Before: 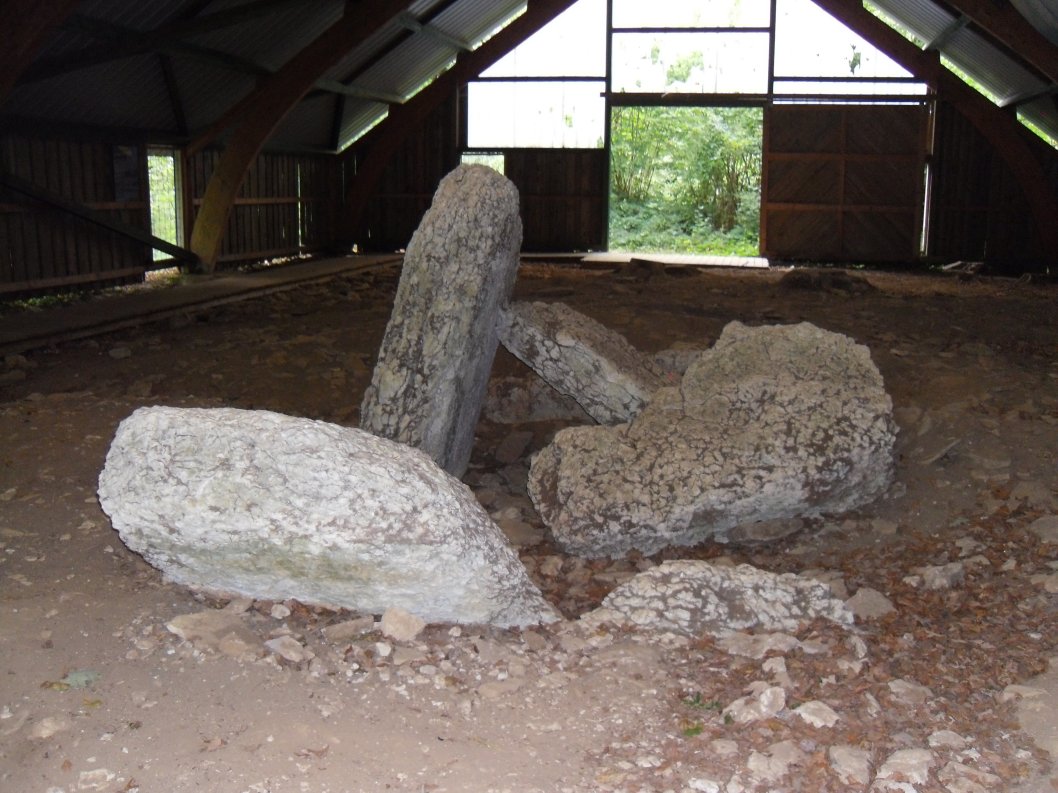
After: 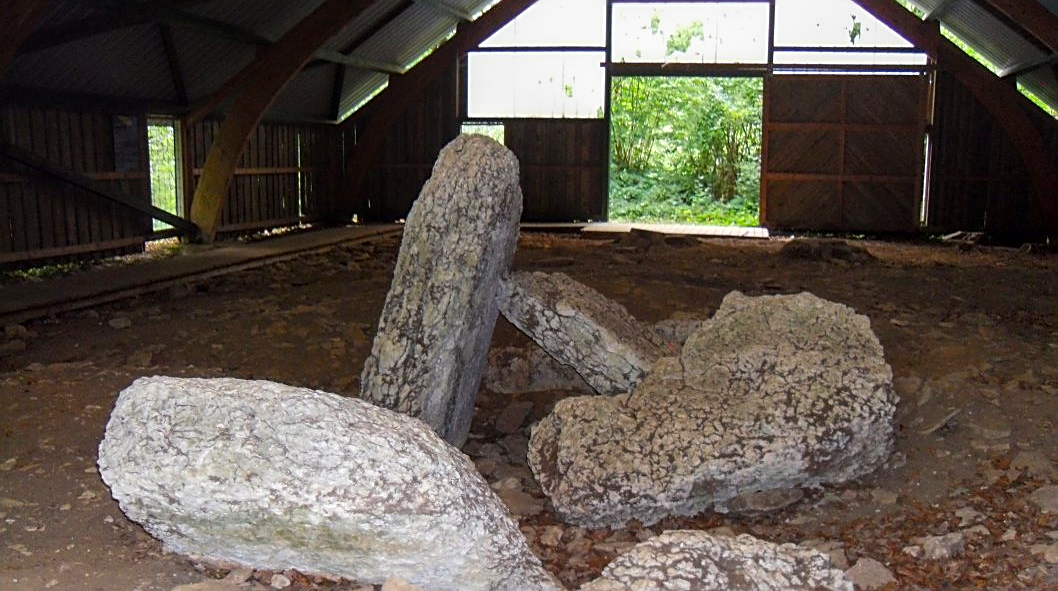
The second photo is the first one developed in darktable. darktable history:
crop: top 3.811%, bottom 21.631%
sharpen: on, module defaults
color correction: highlights b* -0.009, saturation 1.34
local contrast: detail 130%
